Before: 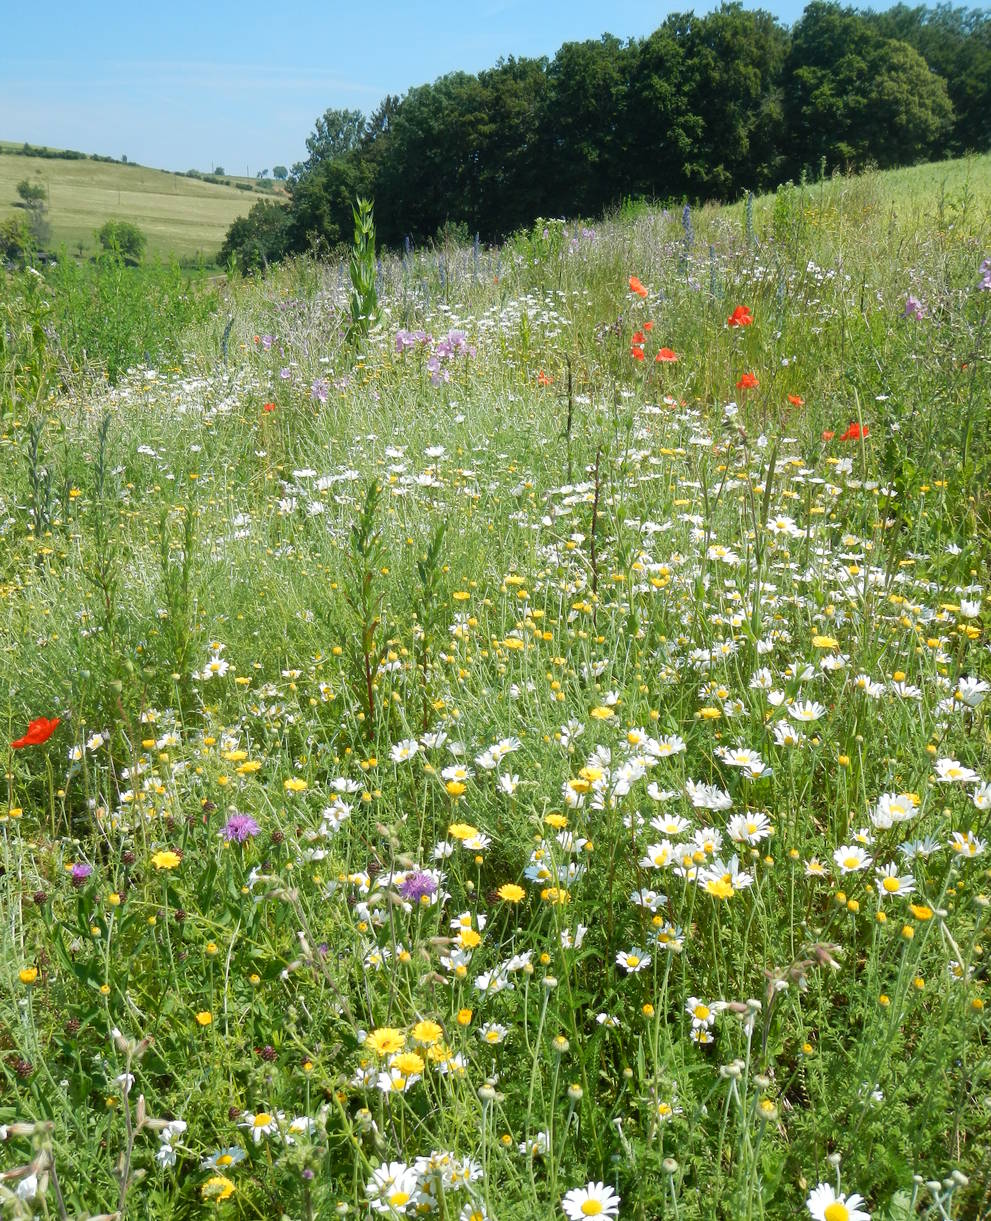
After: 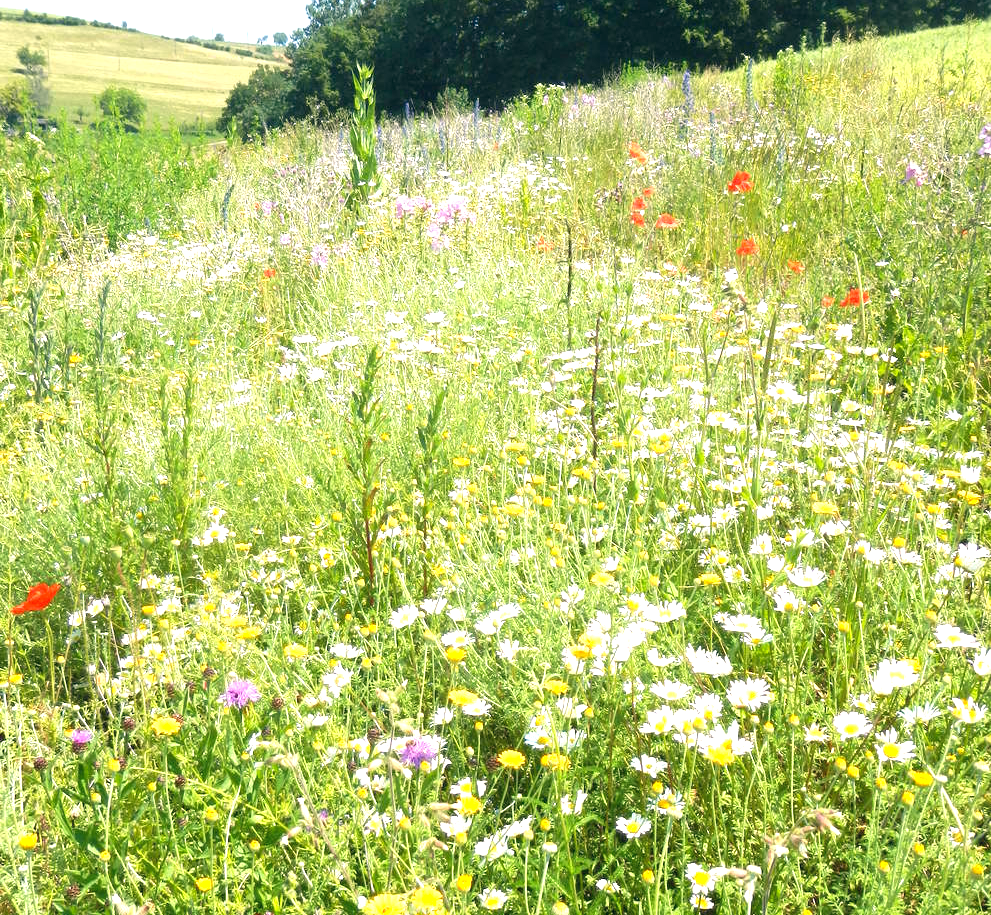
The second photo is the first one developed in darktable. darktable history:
exposure: black level correction 0, exposure 1.199 EV, compensate highlight preservation false
color correction: highlights a* 5.47, highlights b* 5.28, shadows a* -4.42, shadows b* -4.99
crop: top 11.044%, bottom 13.947%
